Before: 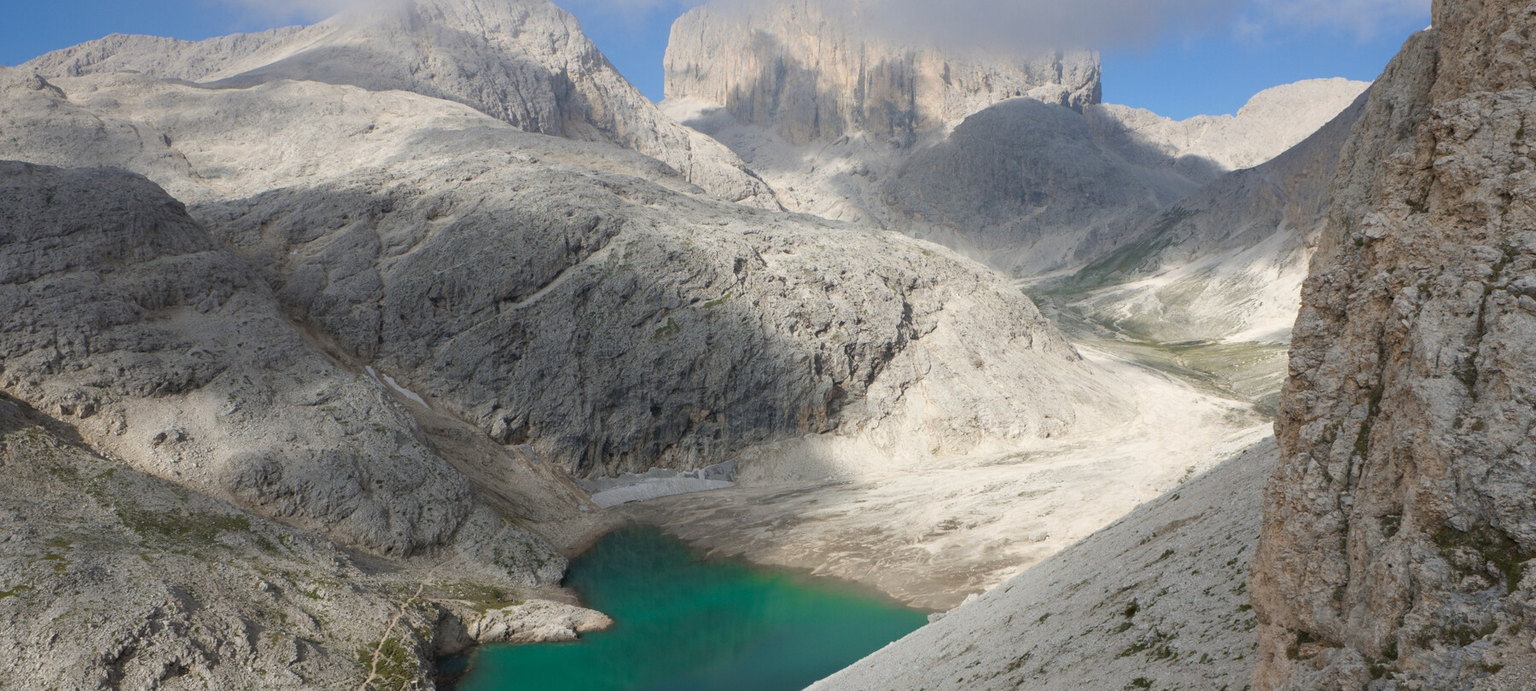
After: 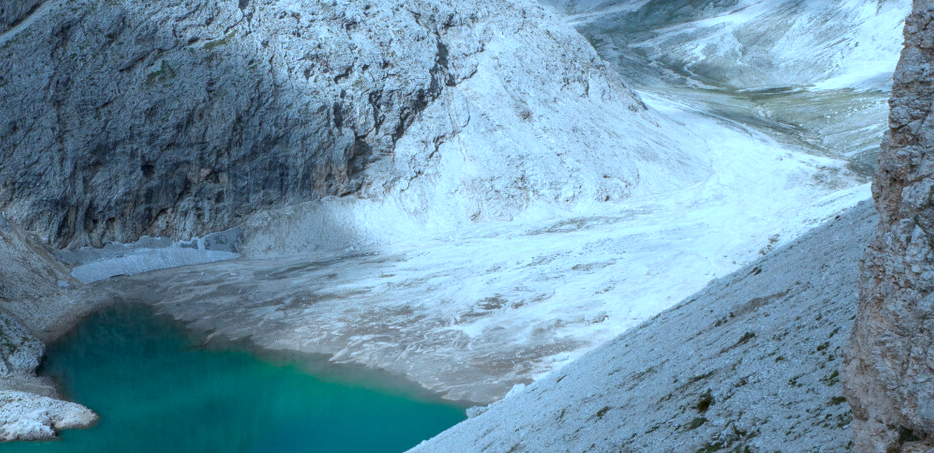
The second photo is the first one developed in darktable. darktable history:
color calibration: x 0.372, y 0.387, temperature 4284.36 K
crop: left 34.547%, top 38.571%, right 13.531%, bottom 5.431%
color correction: highlights a* -9.19, highlights b* -22.56
local contrast: on, module defaults
